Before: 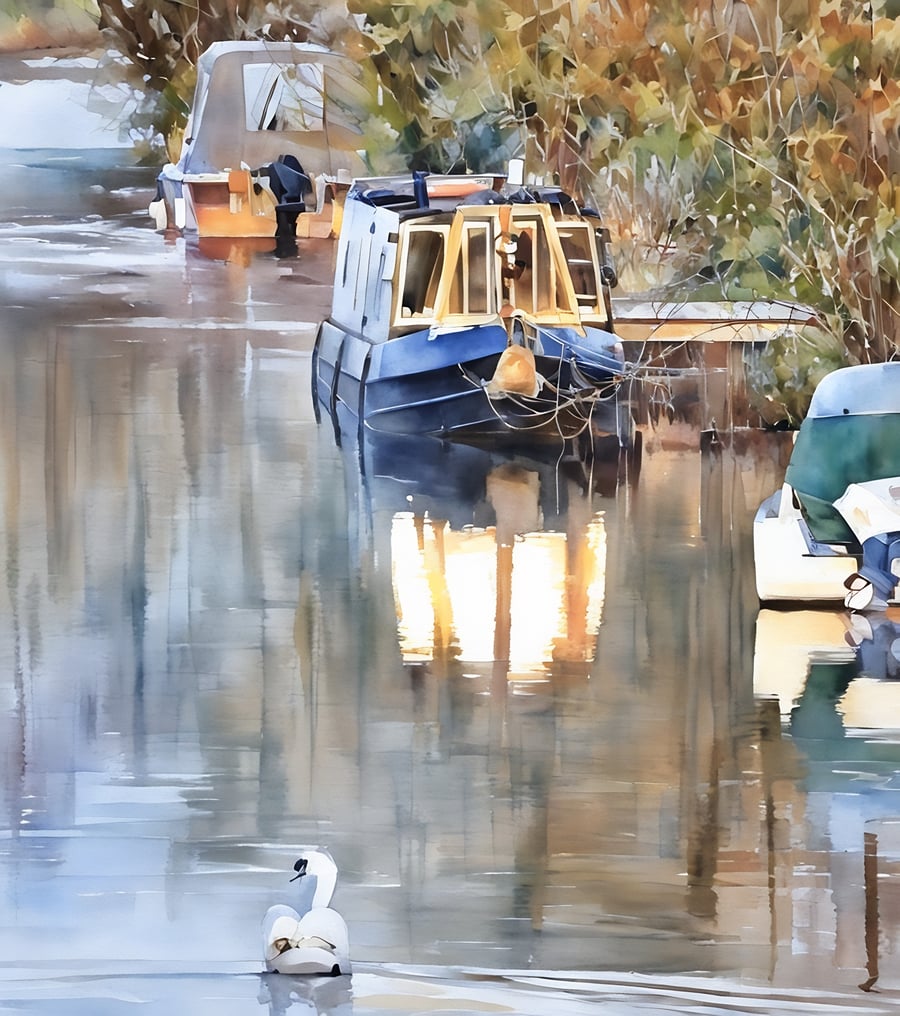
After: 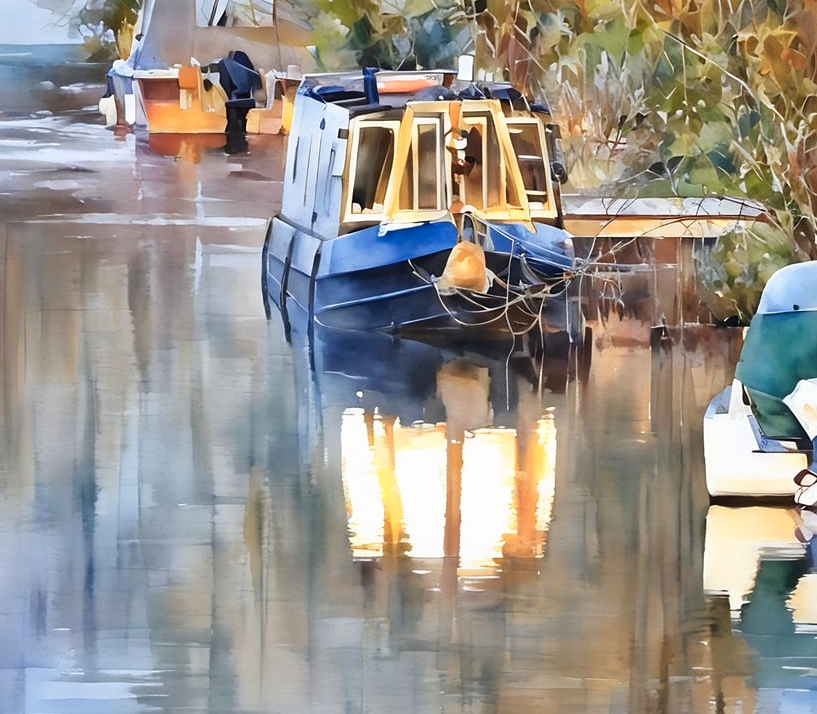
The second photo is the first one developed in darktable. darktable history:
crop: left 5.596%, top 10.314%, right 3.534%, bottom 19.395%
tone equalizer: on, module defaults
color zones: curves: ch0 [(0, 0.613) (0.01, 0.613) (0.245, 0.448) (0.498, 0.529) (0.642, 0.665) (0.879, 0.777) (0.99, 0.613)]; ch1 [(0, 0) (0.143, 0) (0.286, 0) (0.429, 0) (0.571, 0) (0.714, 0) (0.857, 0)], mix -121.96%
